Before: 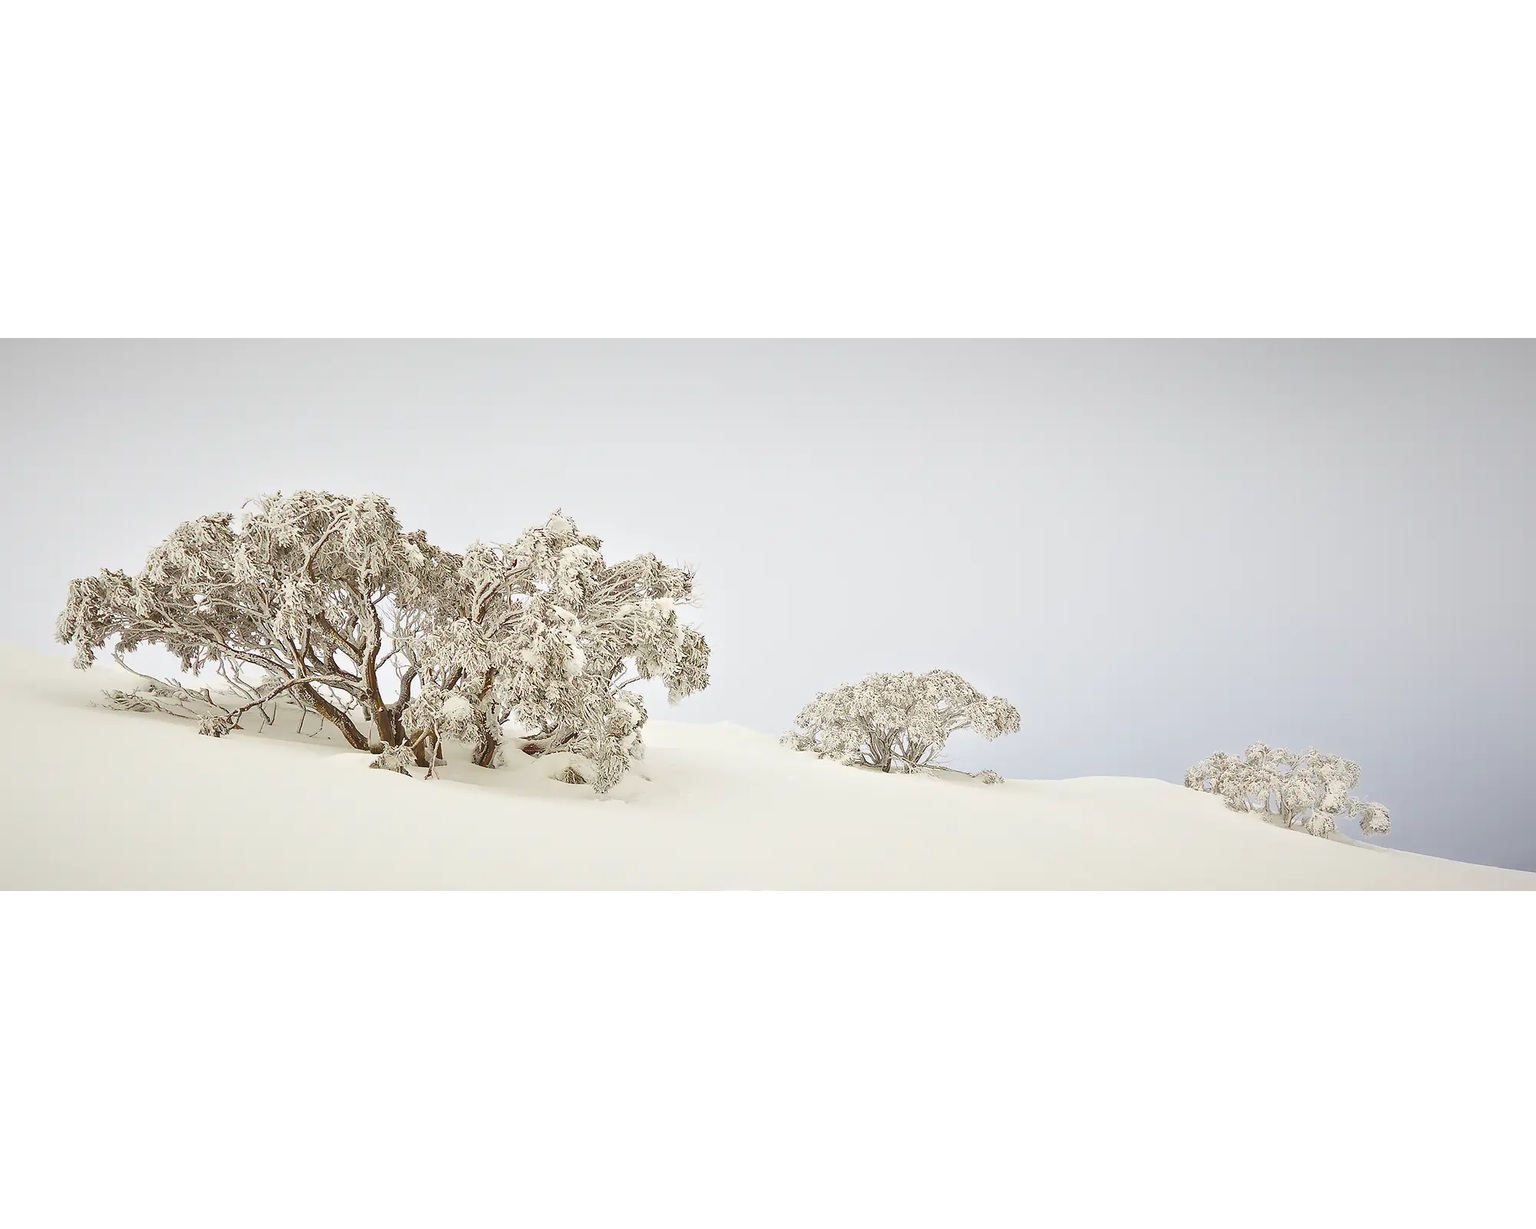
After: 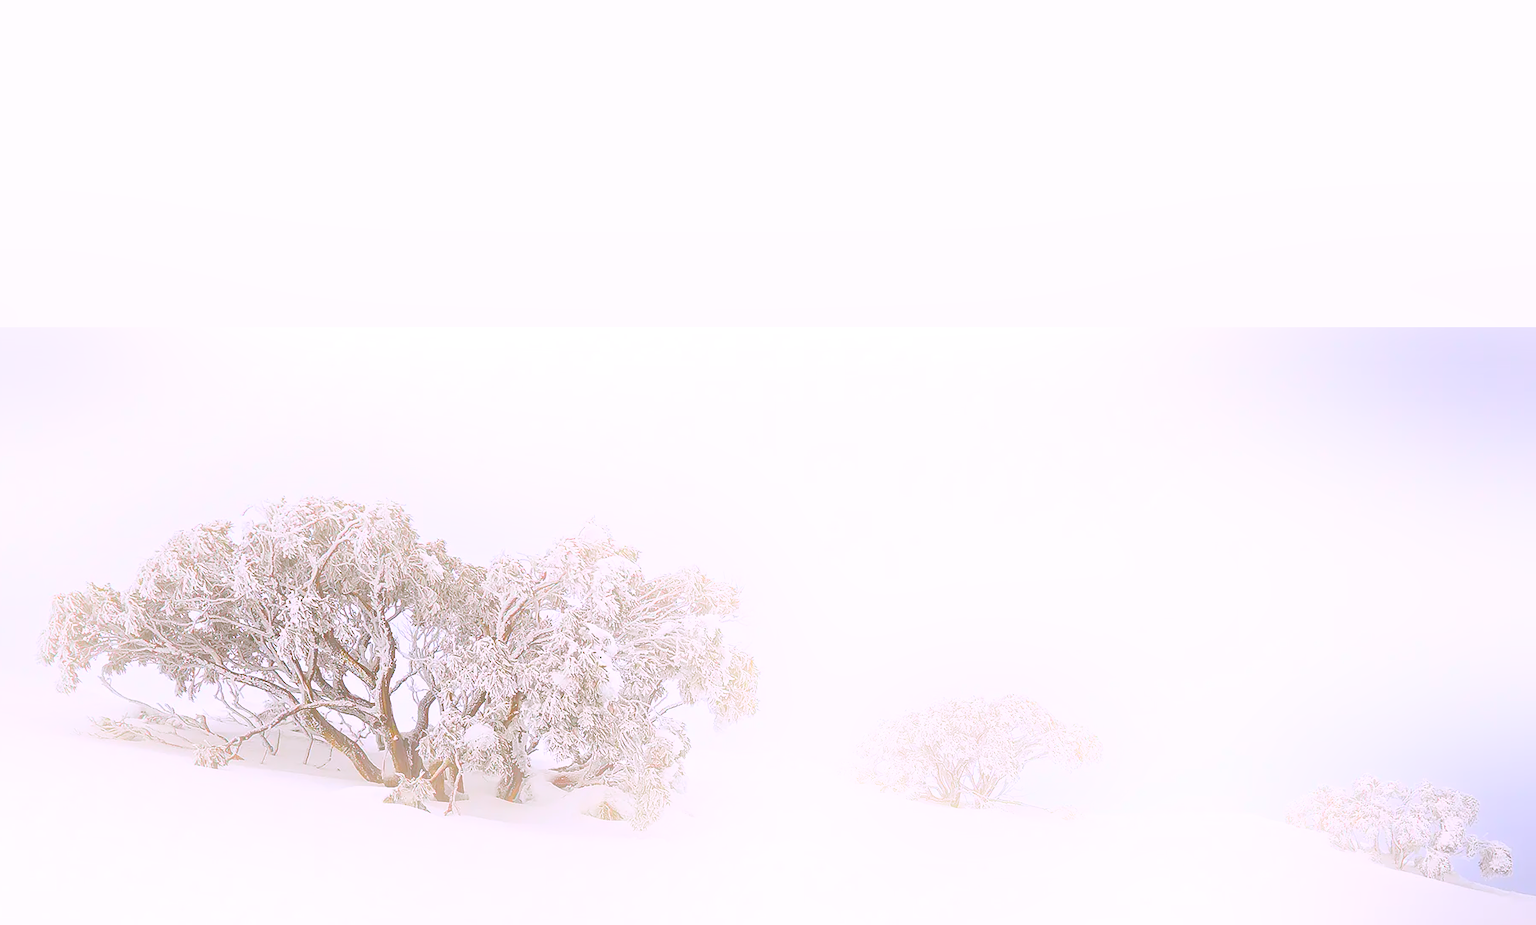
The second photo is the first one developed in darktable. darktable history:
local contrast: mode bilateral grid, contrast 25, coarseness 60, detail 151%, midtone range 0.2
bloom: on, module defaults
crop: left 1.509%, top 3.452%, right 7.696%, bottom 28.452%
exposure: black level correction 0.006, exposure -0.226 EV, compensate highlight preservation false
white balance: red 1.042, blue 1.17
